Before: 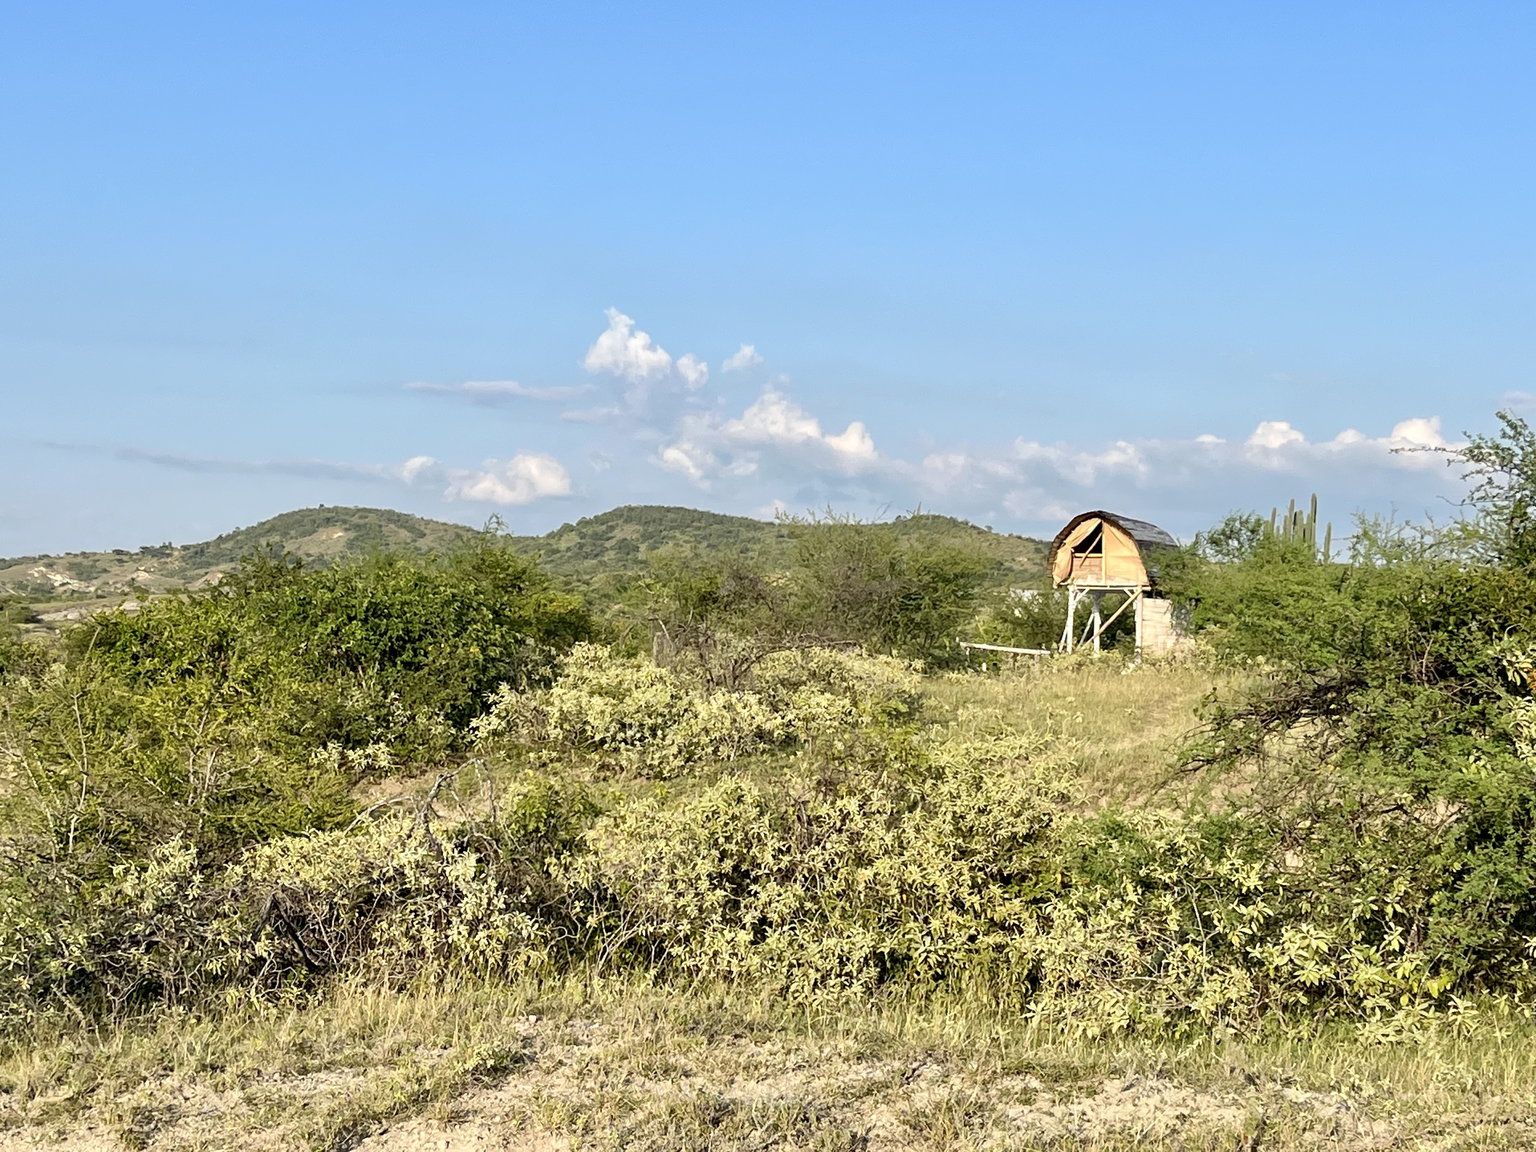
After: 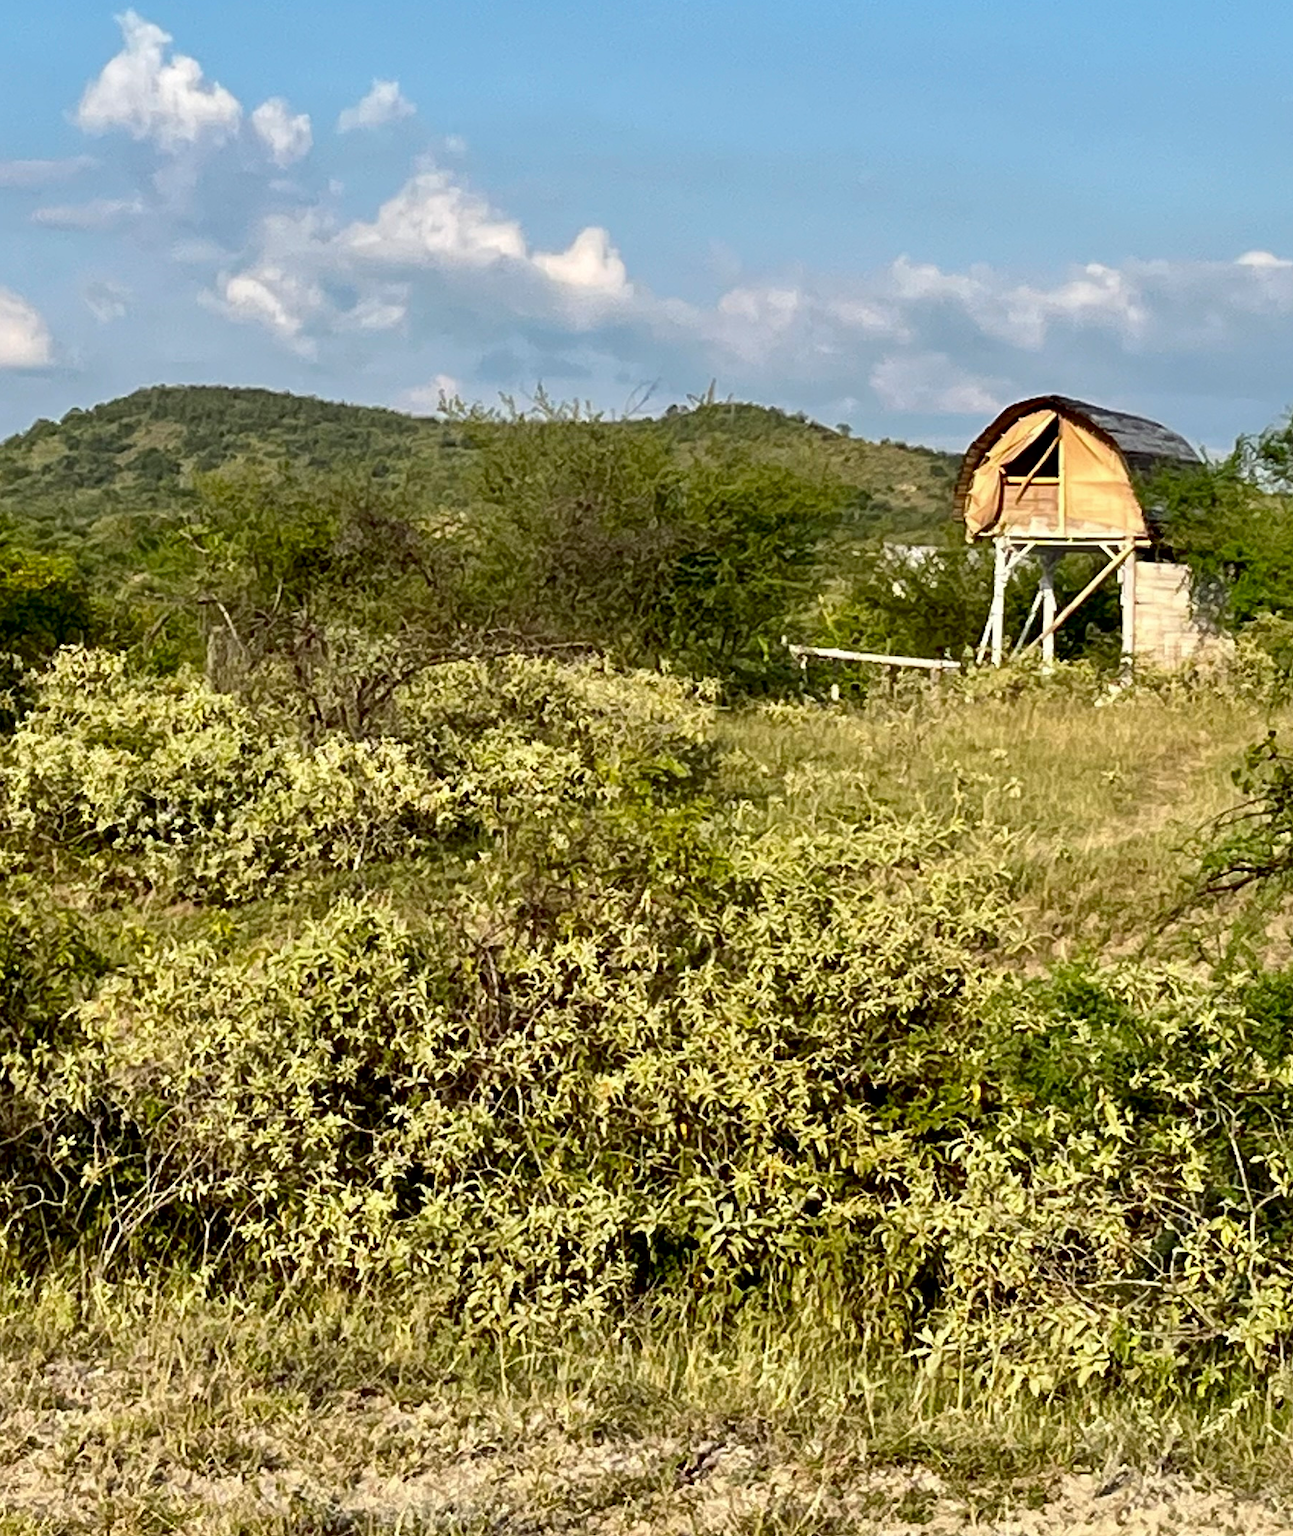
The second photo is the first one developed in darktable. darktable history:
exposure: black level correction 0.007, compensate highlight preservation false
contrast brightness saturation: brightness -0.2, saturation 0.08
crop: left 35.432%, top 26.233%, right 20.145%, bottom 3.432%
